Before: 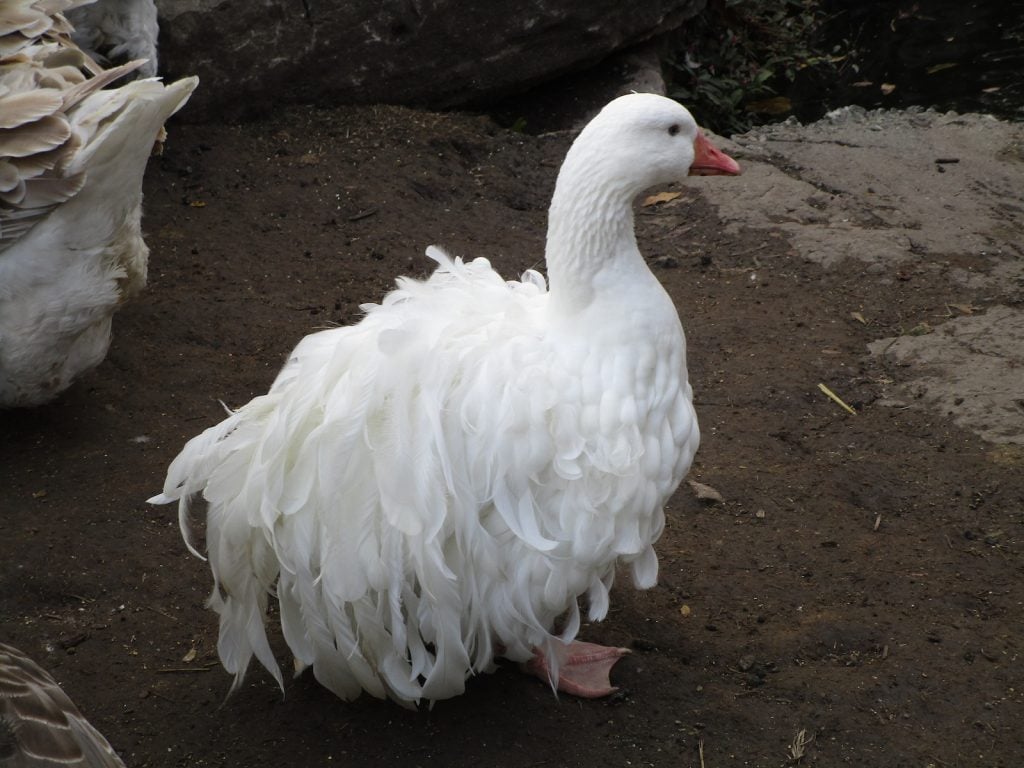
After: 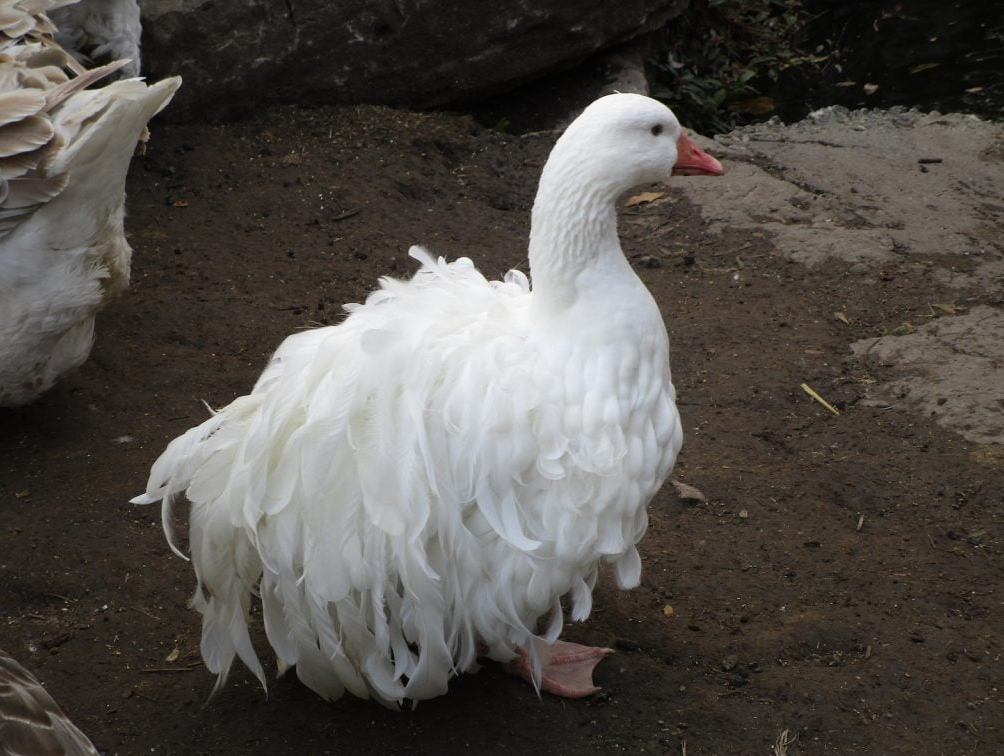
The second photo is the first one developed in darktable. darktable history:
crop: left 1.677%, right 0.276%, bottom 1.493%
